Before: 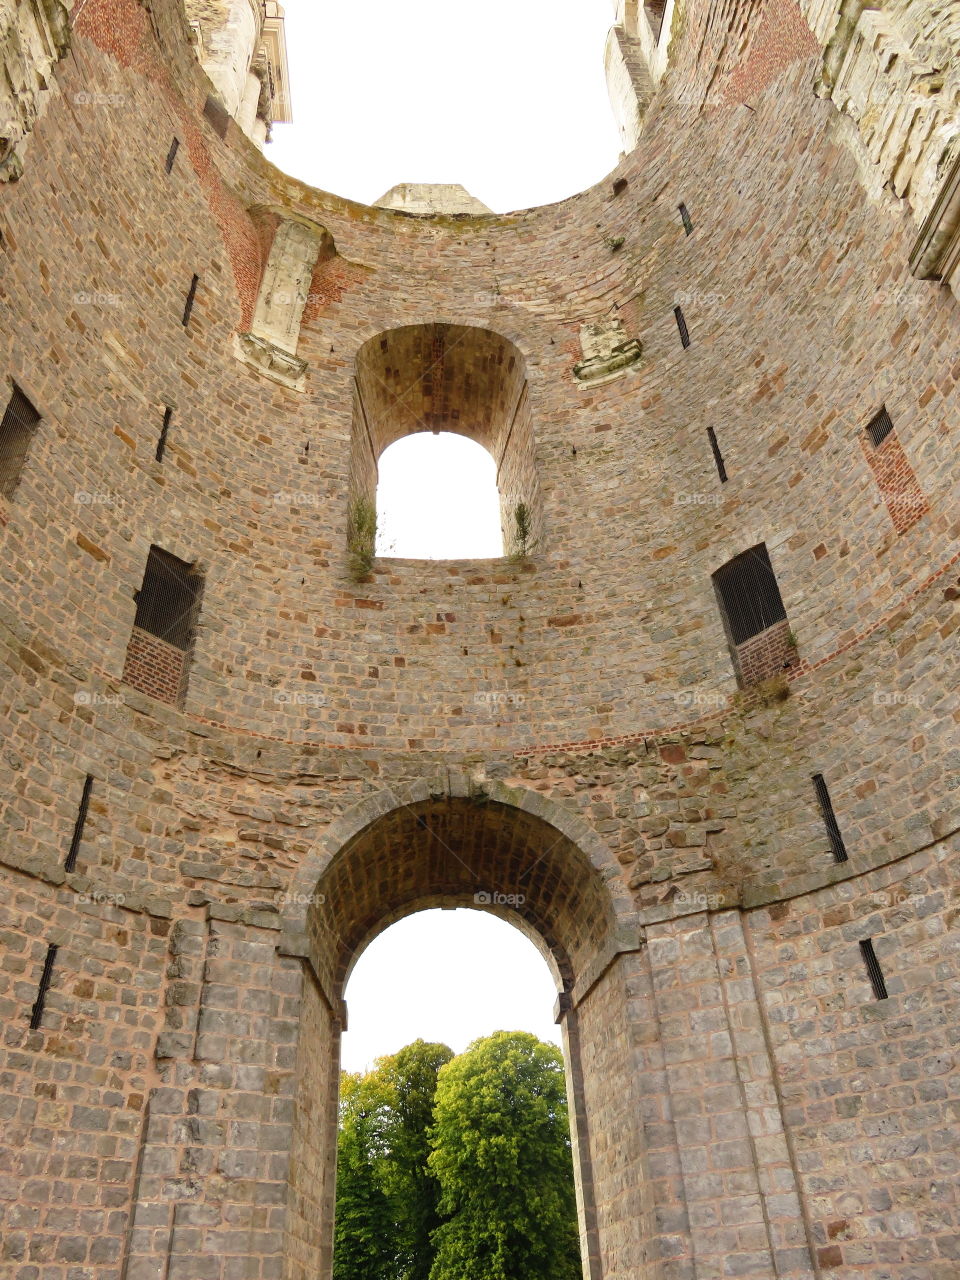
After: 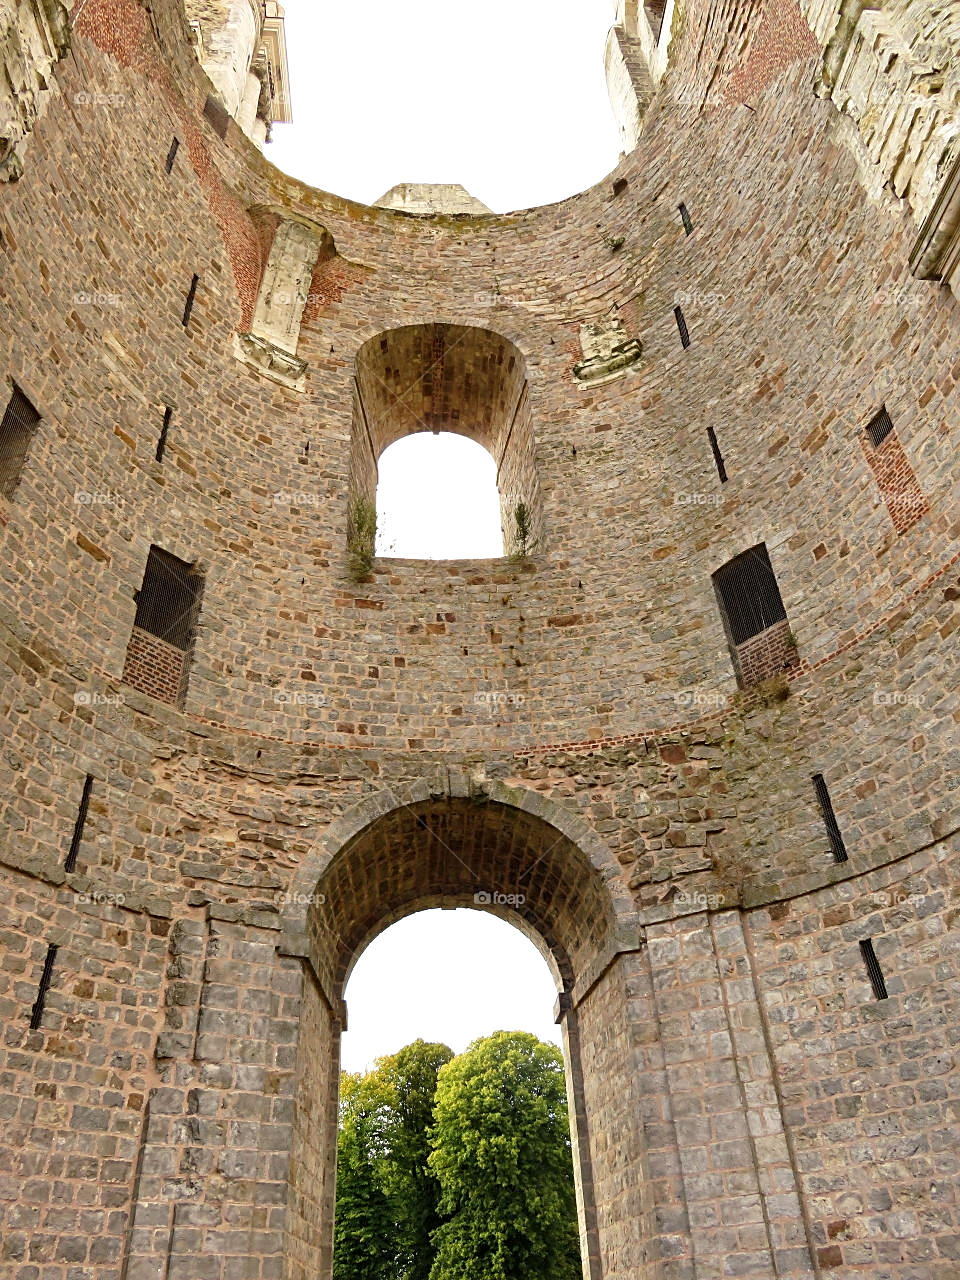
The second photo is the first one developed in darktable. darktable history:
sharpen: on, module defaults
local contrast: mode bilateral grid, contrast 31, coarseness 25, midtone range 0.2
